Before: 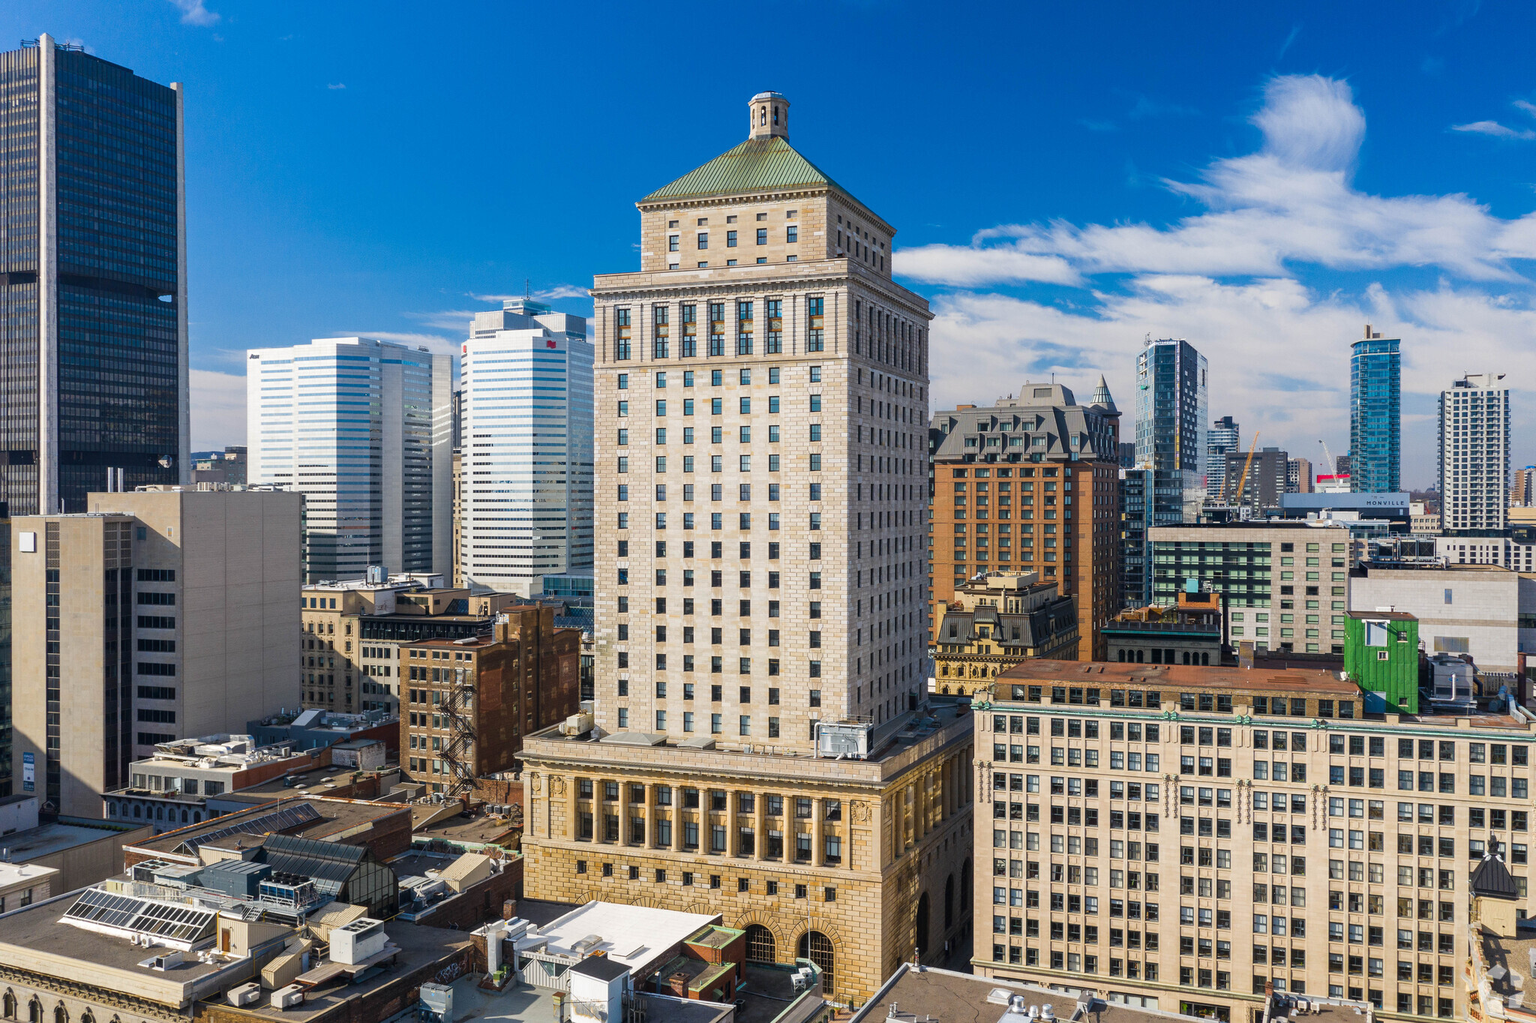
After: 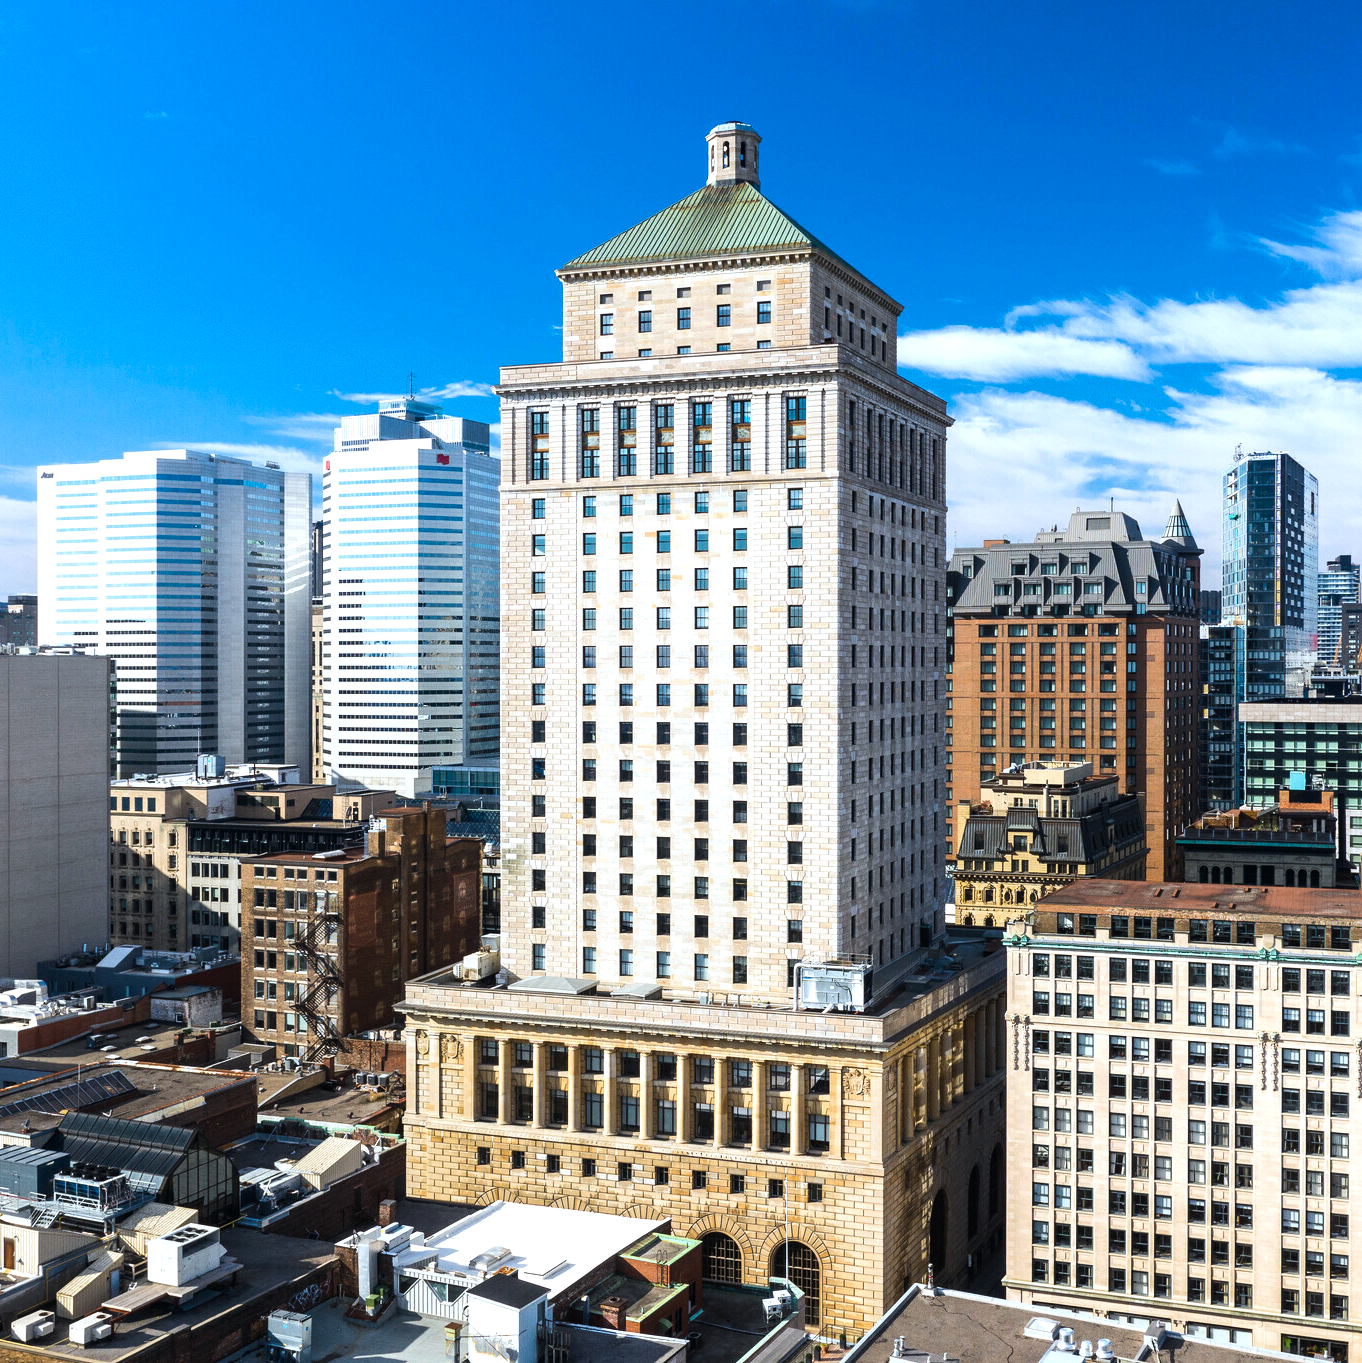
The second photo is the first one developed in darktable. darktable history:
tone equalizer: -8 EV -0.763 EV, -7 EV -0.687 EV, -6 EV -0.565 EV, -5 EV -0.376 EV, -3 EV 0.385 EV, -2 EV 0.6 EV, -1 EV 0.681 EV, +0 EV 0.753 EV, edges refinement/feathering 500, mask exposure compensation -1.57 EV, preserve details no
crop and rotate: left 14.285%, right 19.186%
color correction: highlights a* -4.03, highlights b* -10.76
